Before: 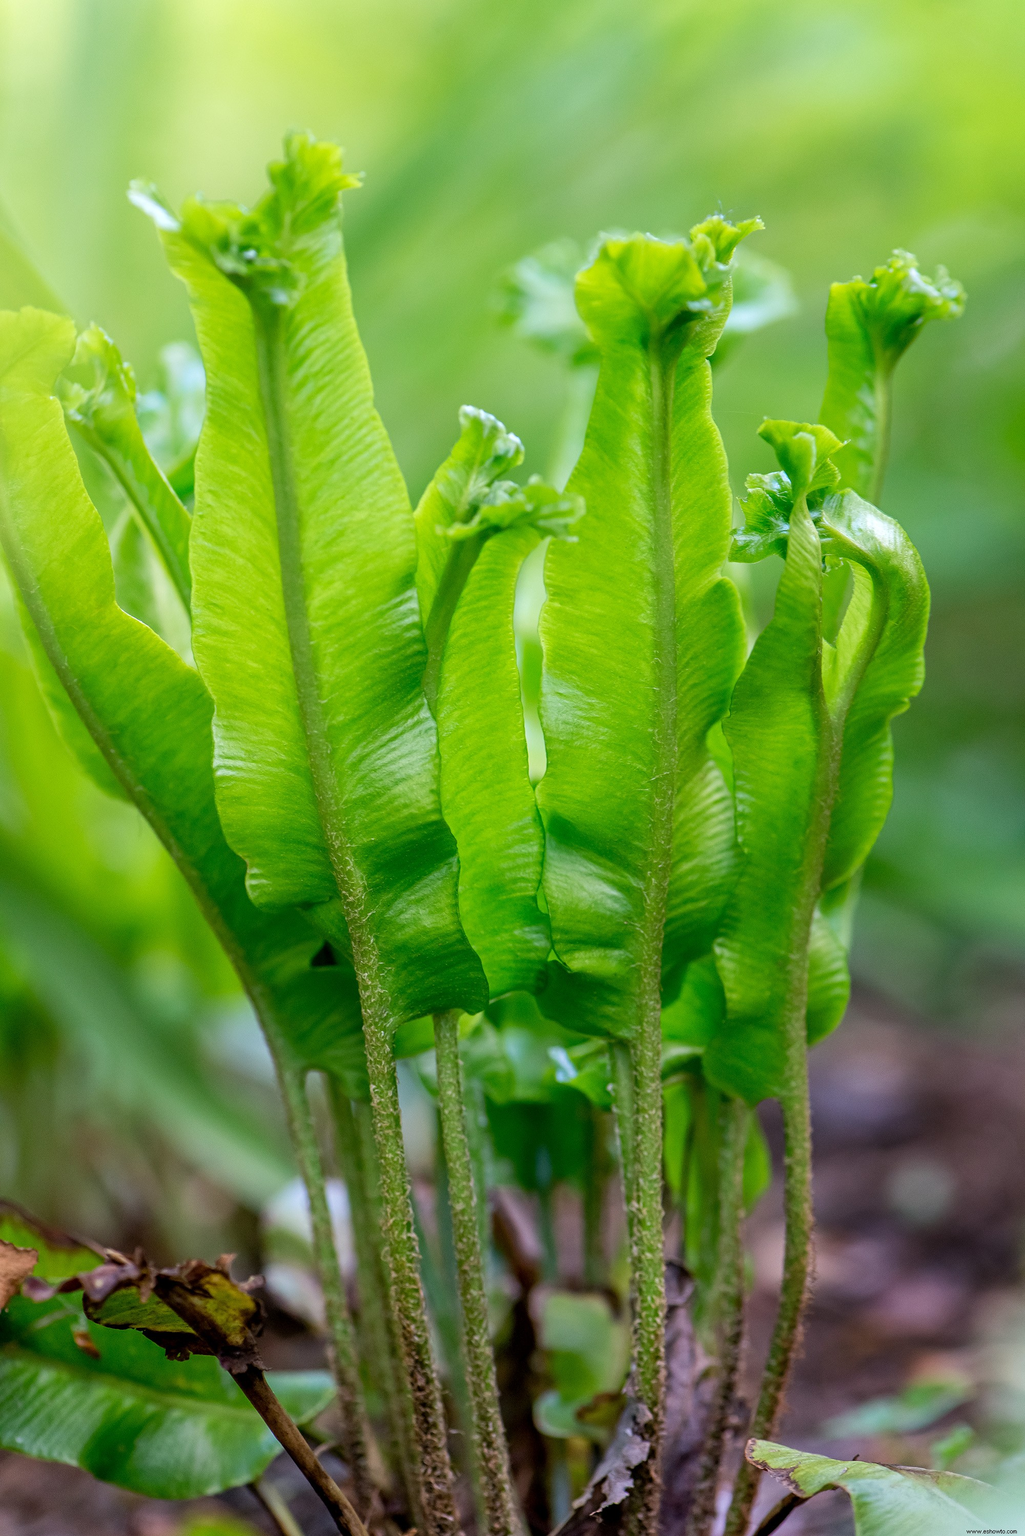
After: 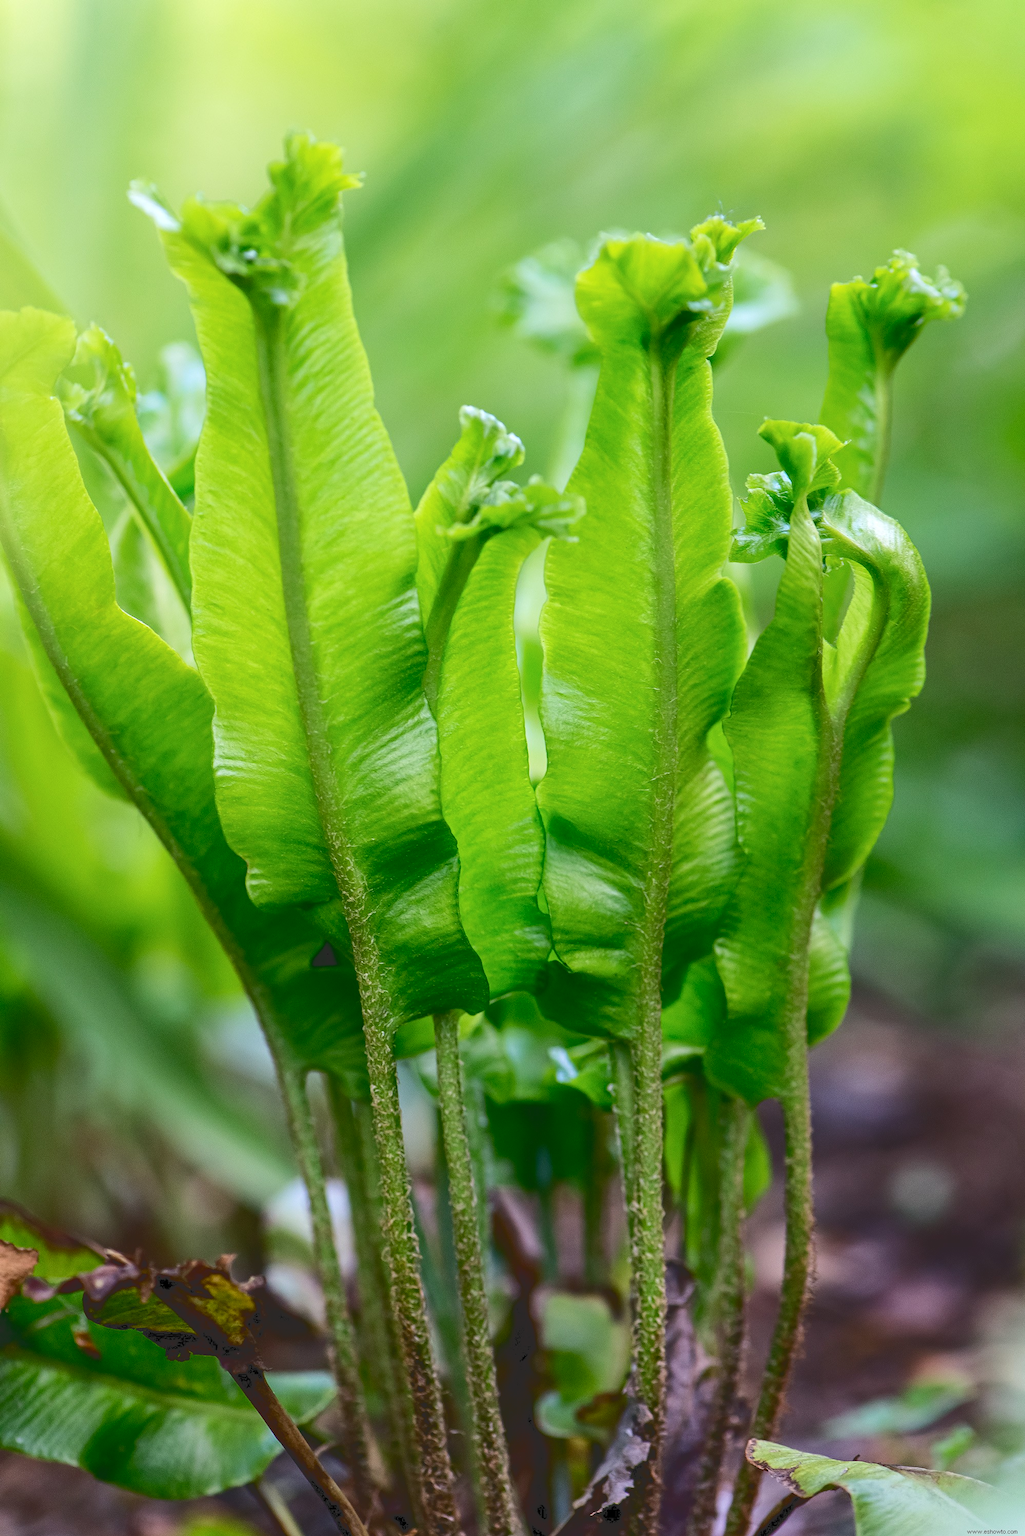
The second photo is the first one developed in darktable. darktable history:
tone curve: curves: ch0 [(0, 0) (0.003, 0.161) (0.011, 0.161) (0.025, 0.161) (0.044, 0.161) (0.069, 0.161) (0.1, 0.161) (0.136, 0.163) (0.177, 0.179) (0.224, 0.207) (0.277, 0.243) (0.335, 0.292) (0.399, 0.361) (0.468, 0.452) (0.543, 0.547) (0.623, 0.638) (0.709, 0.731) (0.801, 0.826) (0.898, 0.911) (1, 1)], color space Lab, independent channels, preserve colors none
